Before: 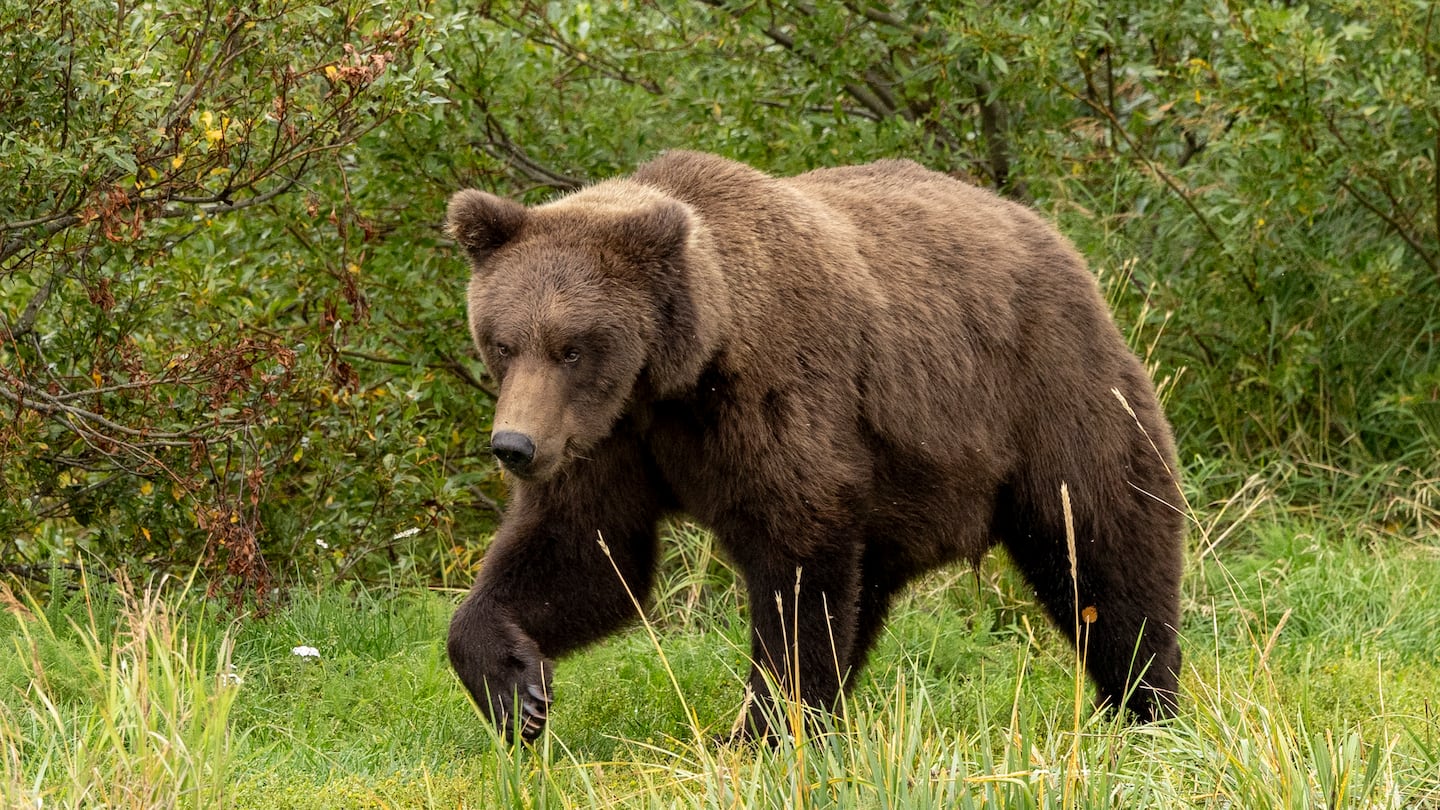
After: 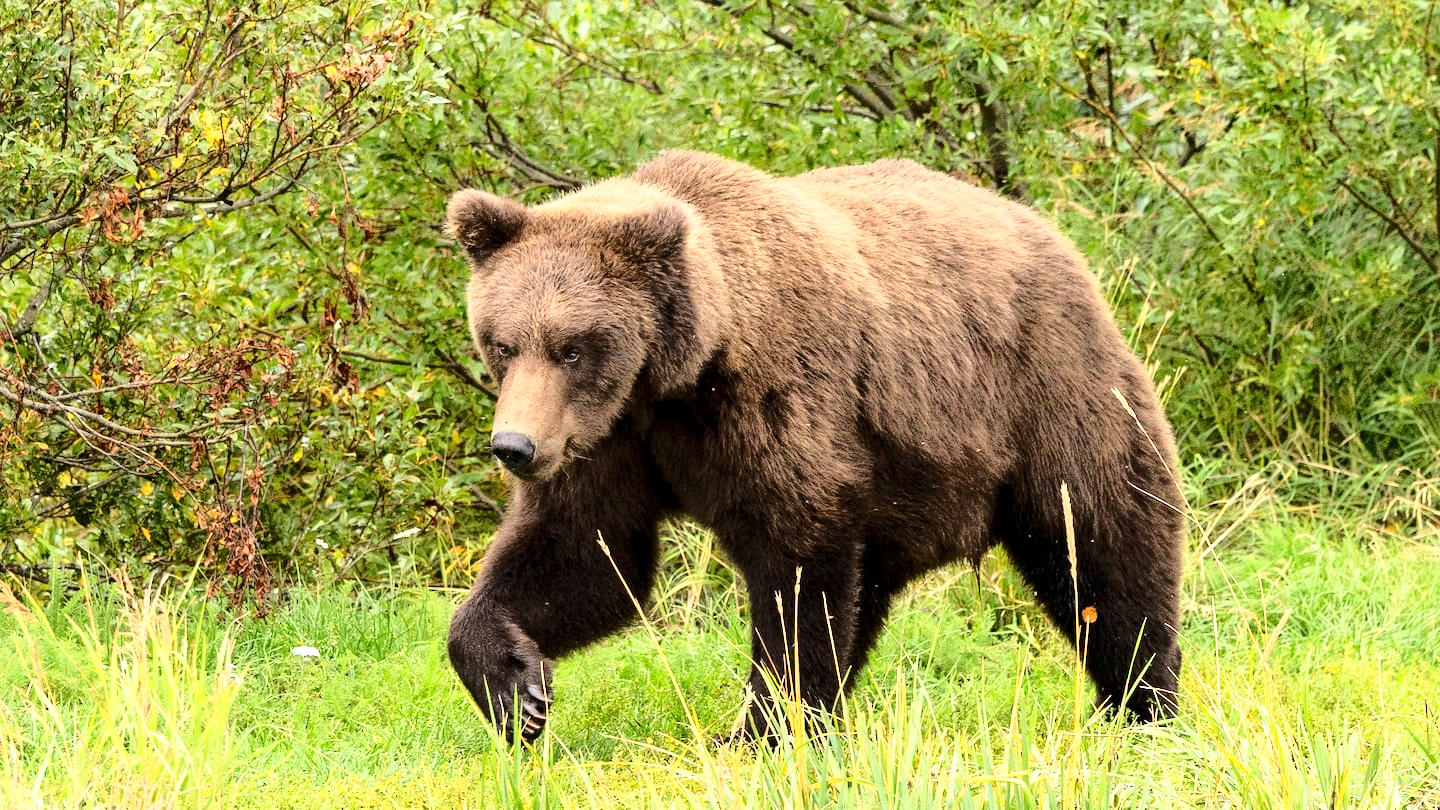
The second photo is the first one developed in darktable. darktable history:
exposure: exposure 0.375 EV, compensate highlight preservation false
base curve: curves: ch0 [(0, 0) (0.032, 0.037) (0.105, 0.228) (0.435, 0.76) (0.856, 0.983) (1, 1)]
